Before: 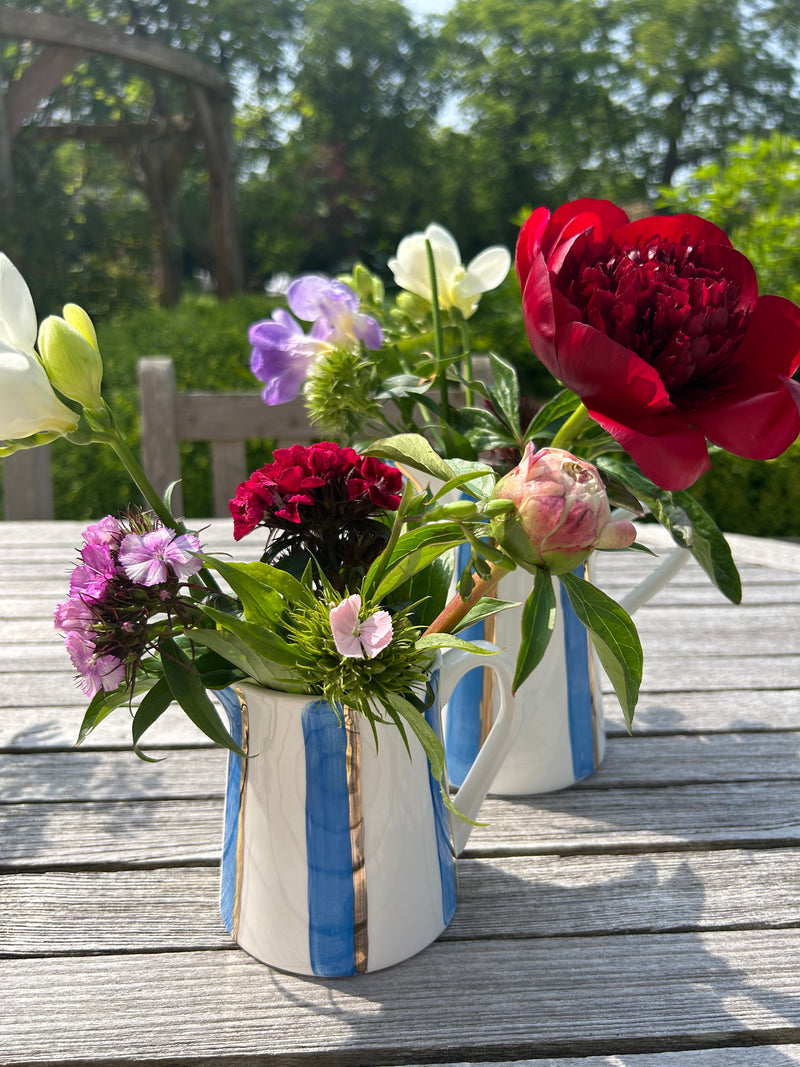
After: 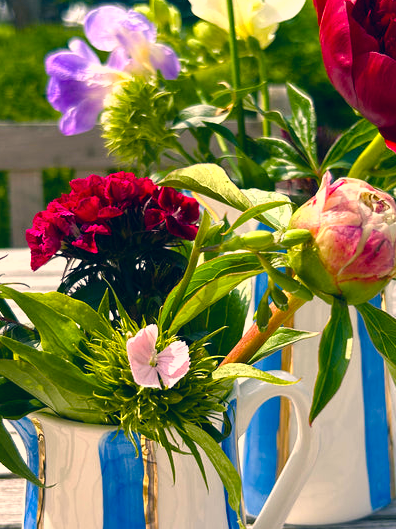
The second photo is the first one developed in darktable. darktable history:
color correction: highlights a* 10.35, highlights b* 14.11, shadows a* -9.92, shadows b* -15.05
crop: left 25.376%, top 25.35%, right 24.995%, bottom 25.045%
color balance rgb: perceptual saturation grading › global saturation 28.05%, perceptual saturation grading › highlights -25.392%, perceptual saturation grading › mid-tones 25.145%, perceptual saturation grading › shadows 49.837%, perceptual brilliance grading › global brilliance 10.976%
shadows and highlights: soften with gaussian
